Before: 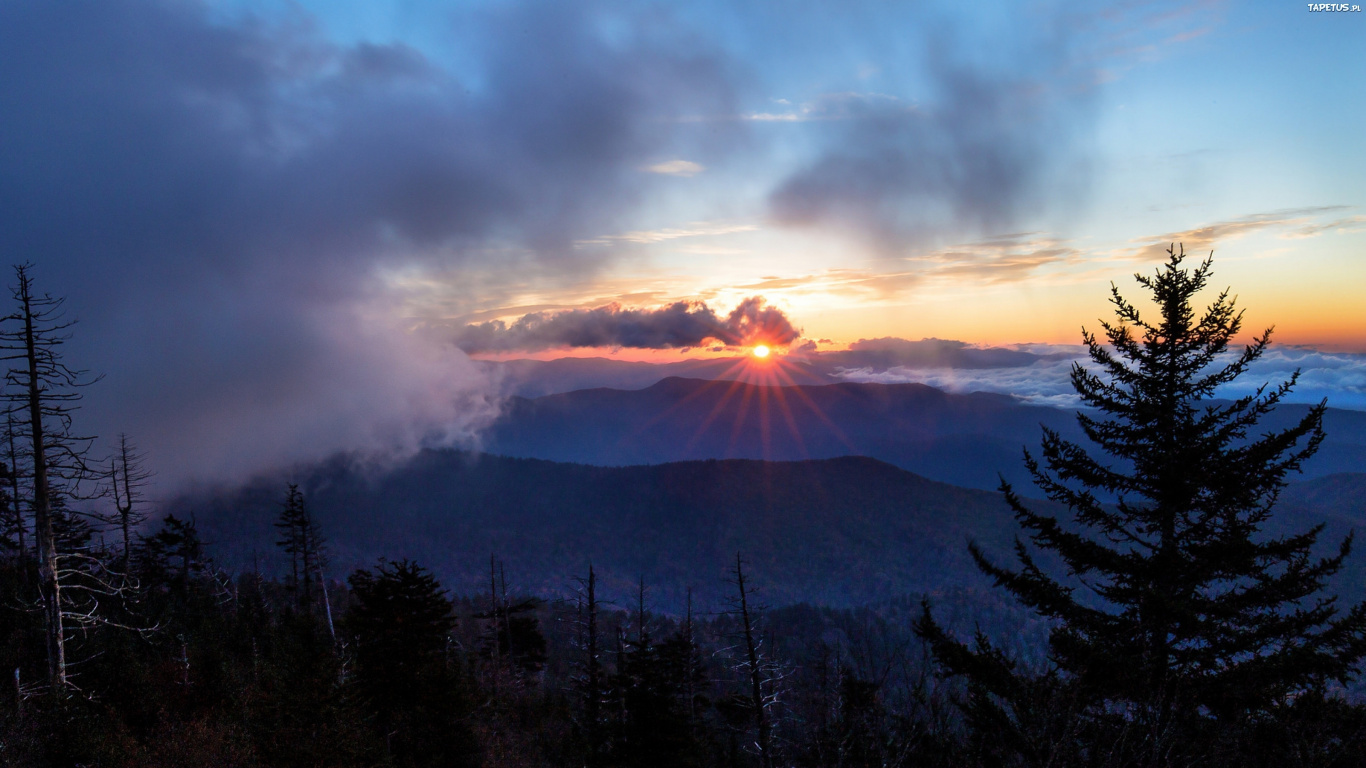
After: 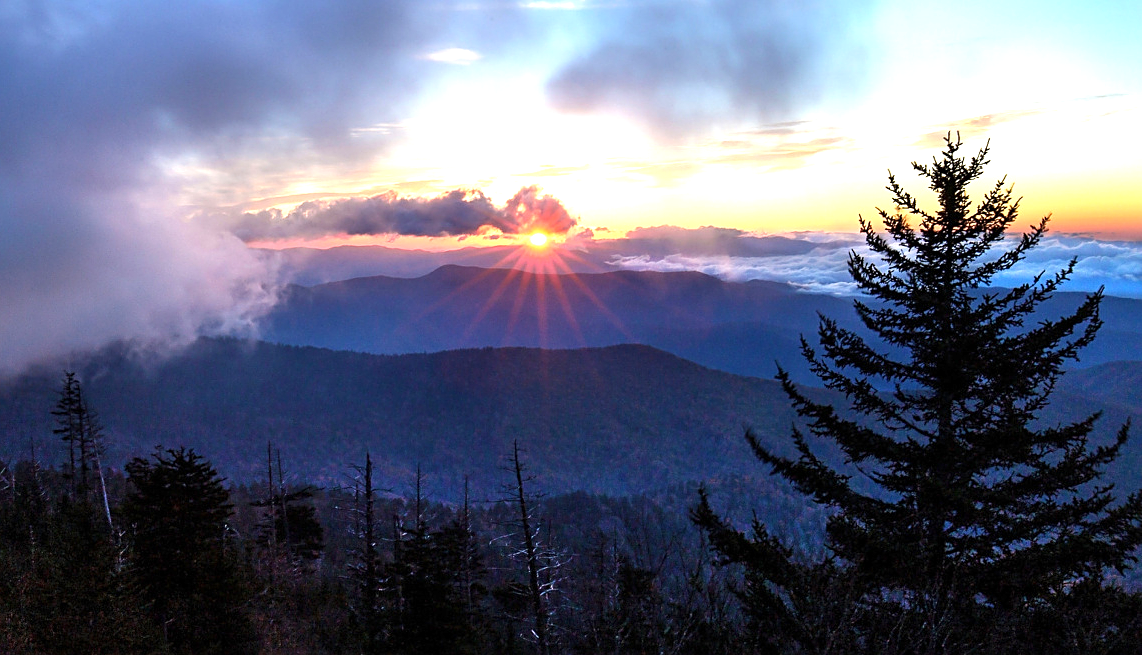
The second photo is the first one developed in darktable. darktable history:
crop: left 16.364%, top 14.629%
sharpen: on, module defaults
exposure: exposure 1.001 EV, compensate exposure bias true, compensate highlight preservation false
